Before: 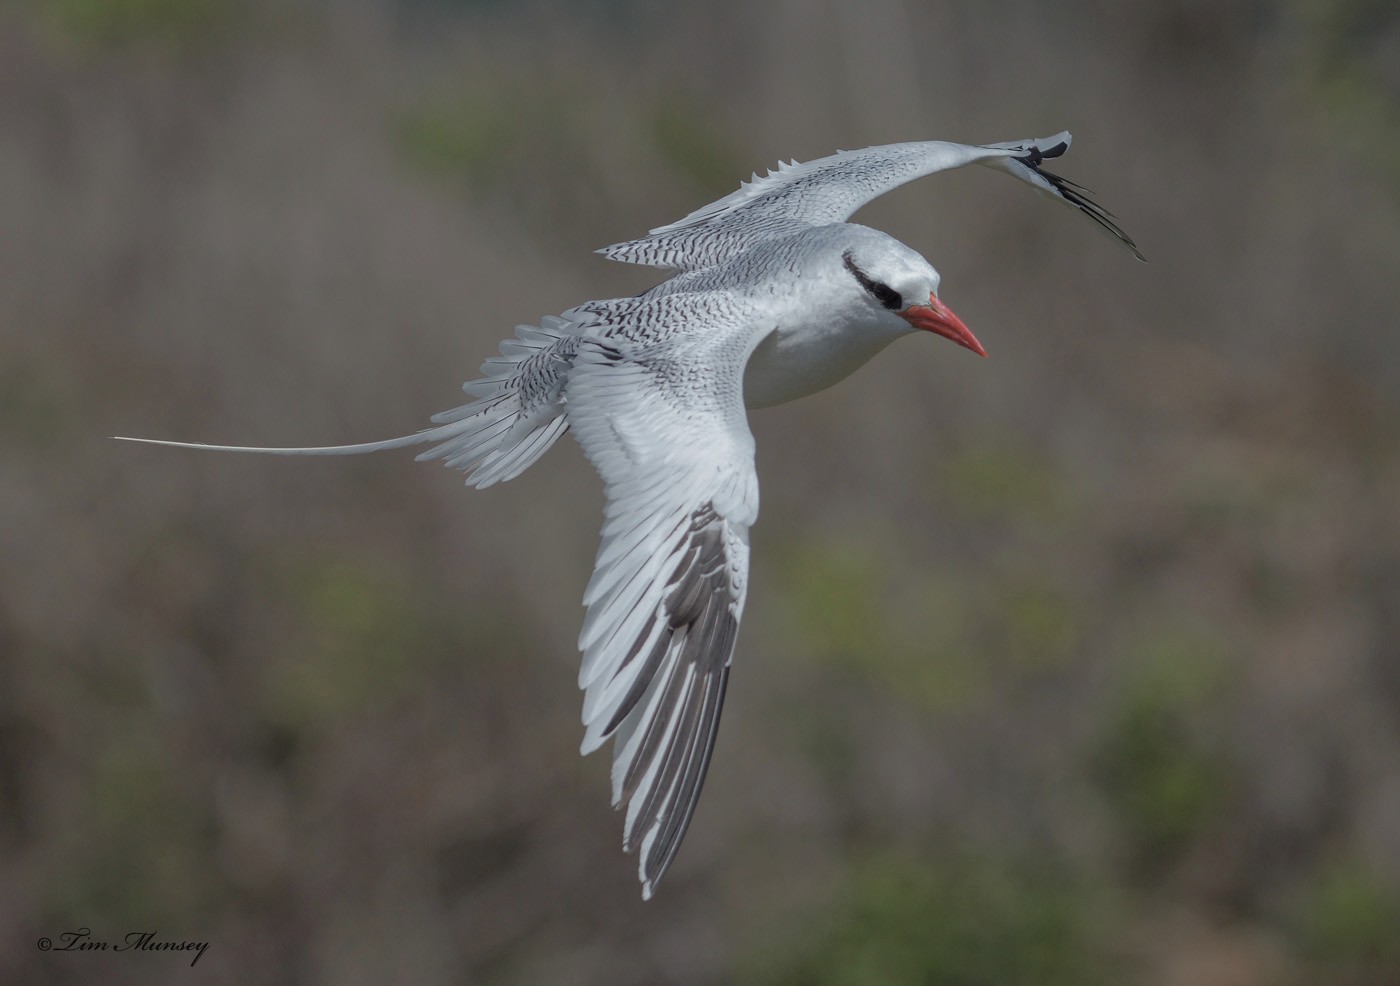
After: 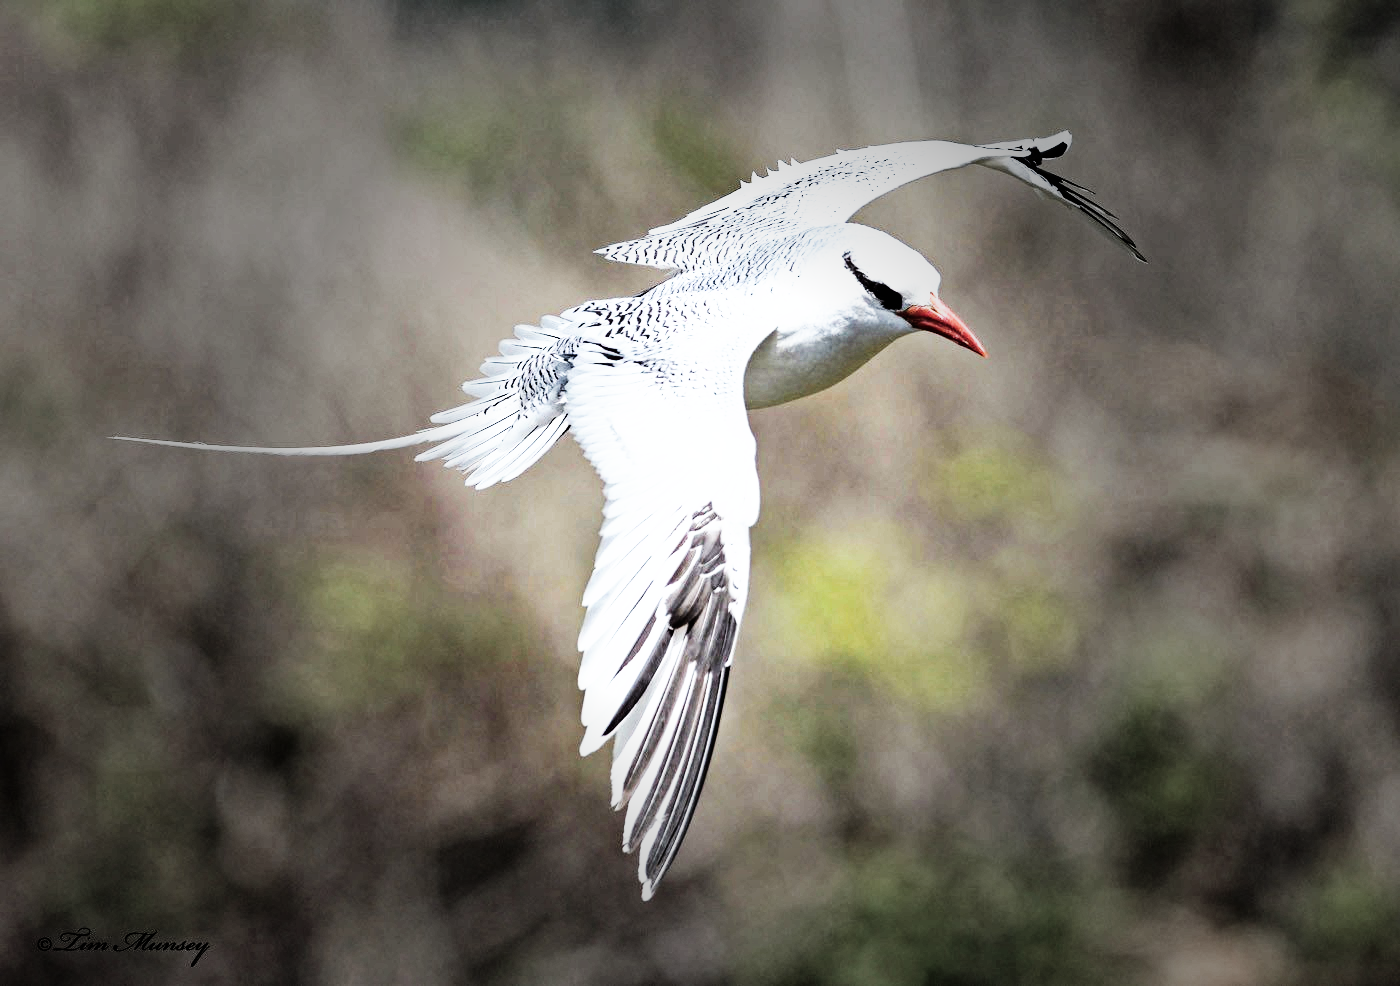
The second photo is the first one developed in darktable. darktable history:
base curve: curves: ch0 [(0, 0) (0.007, 0.004) (0.027, 0.03) (0.046, 0.07) (0.207, 0.54) (0.442, 0.872) (0.673, 0.972) (1, 1)], preserve colors none
haze removal: strength 0.29, distance 0.25, compatibility mode true, adaptive false
vignetting: fall-off start 31.28%, fall-off radius 34.64%, brightness -0.575
rgb curve: curves: ch0 [(0, 0) (0.21, 0.15) (0.24, 0.21) (0.5, 0.75) (0.75, 0.96) (0.89, 0.99) (1, 1)]; ch1 [(0, 0.02) (0.21, 0.13) (0.25, 0.2) (0.5, 0.67) (0.75, 0.9) (0.89, 0.97) (1, 1)]; ch2 [(0, 0.02) (0.21, 0.13) (0.25, 0.2) (0.5, 0.67) (0.75, 0.9) (0.89, 0.97) (1, 1)], compensate middle gray true
